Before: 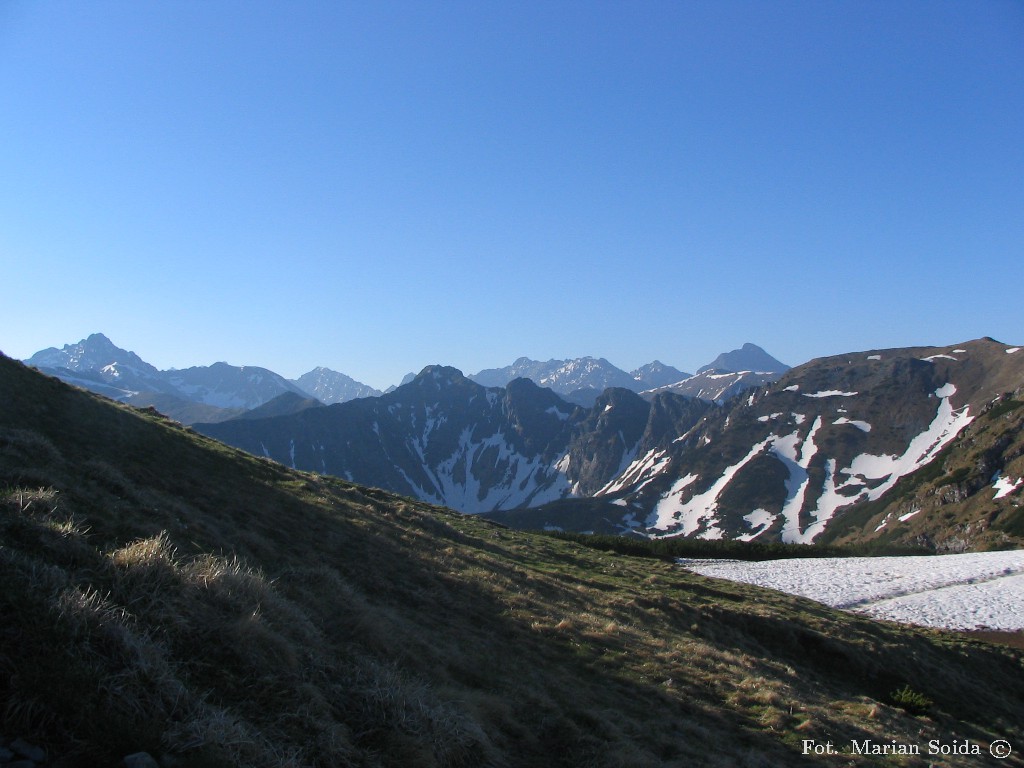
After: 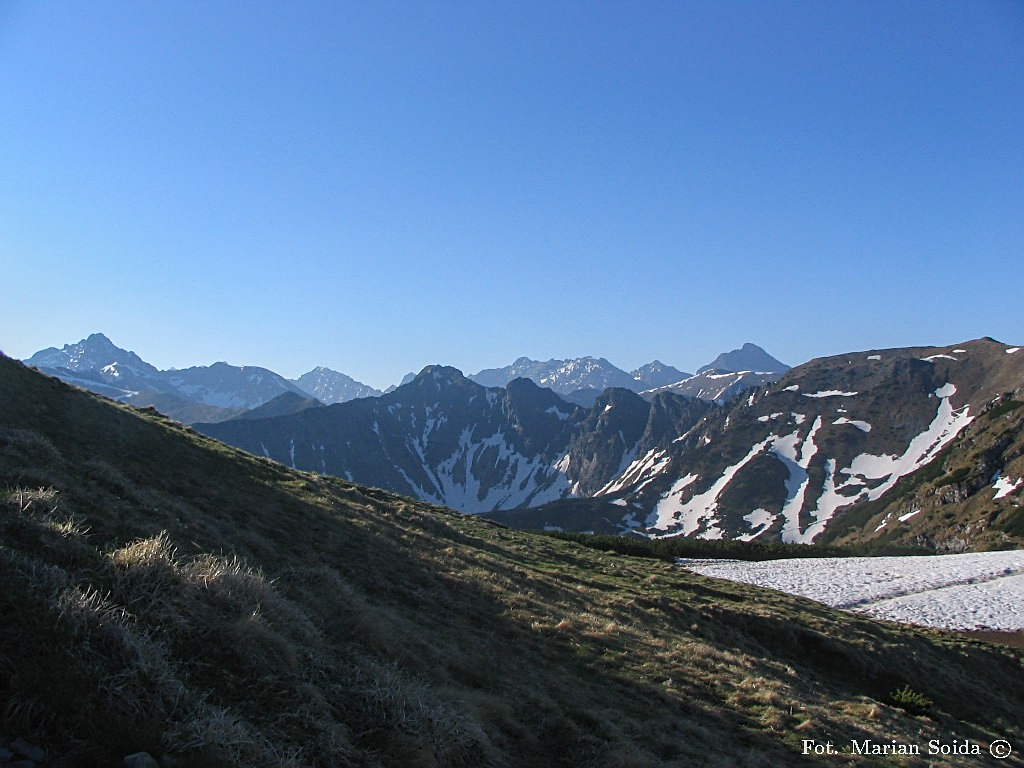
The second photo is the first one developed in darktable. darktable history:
white balance: red 1, blue 1
sharpen: on, module defaults
local contrast: detail 117%
